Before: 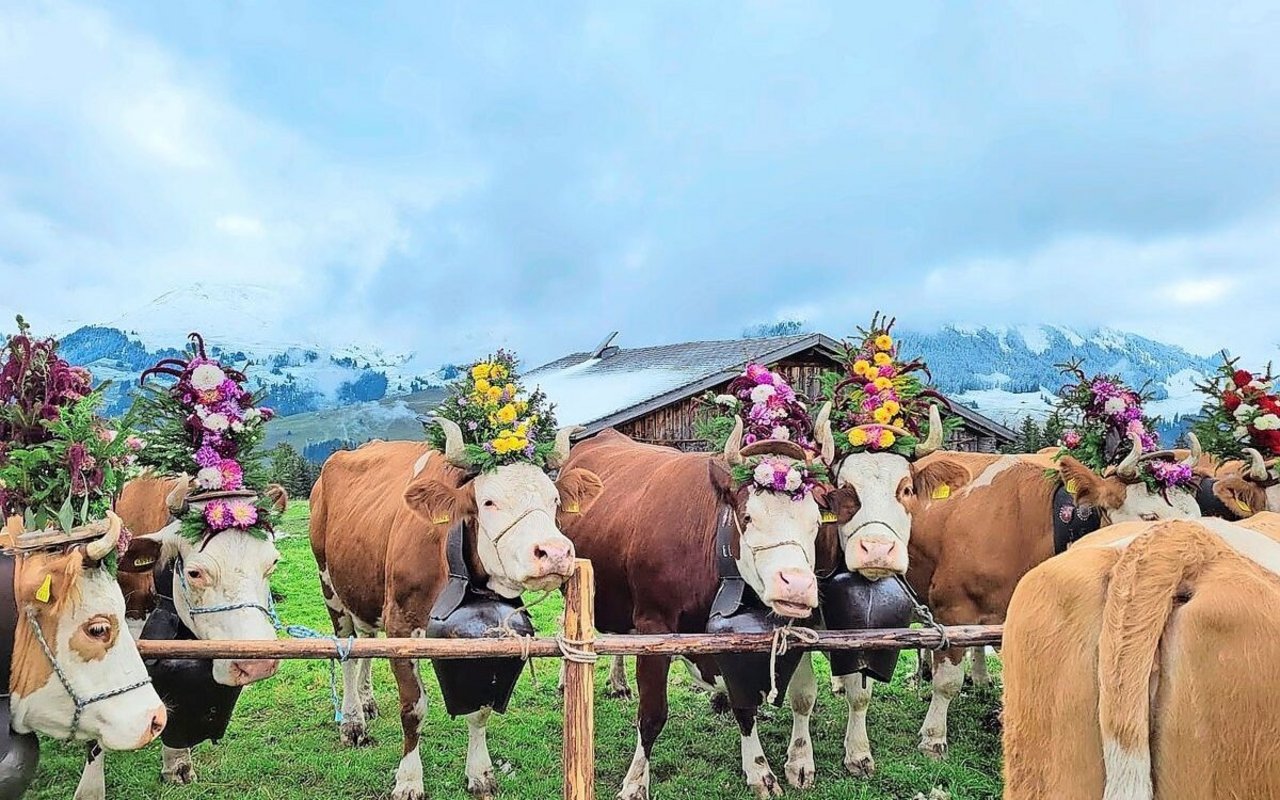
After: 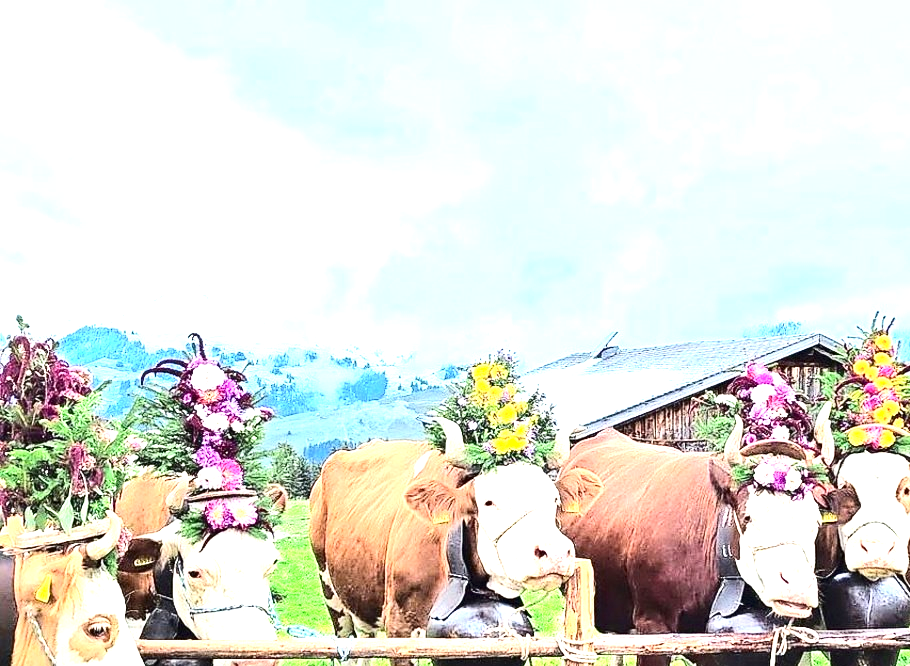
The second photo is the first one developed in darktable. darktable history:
contrast brightness saturation: contrast 0.22
exposure: black level correction 0, exposure 1.45 EV, compensate exposure bias true, compensate highlight preservation false
crop: right 28.885%, bottom 16.626%
